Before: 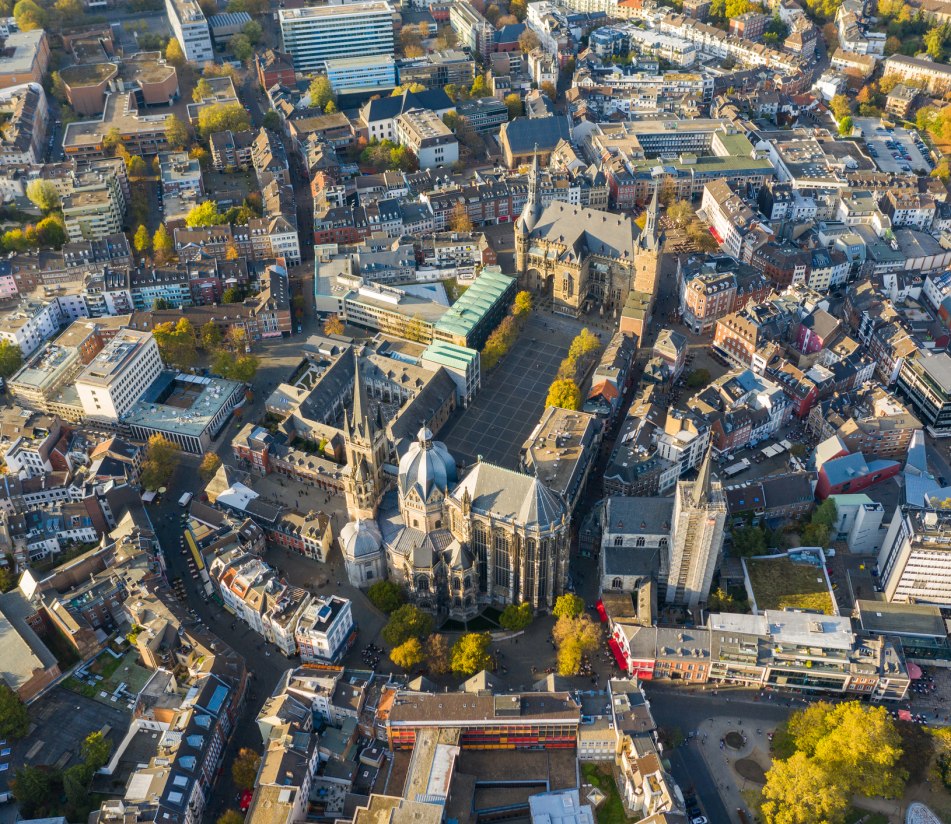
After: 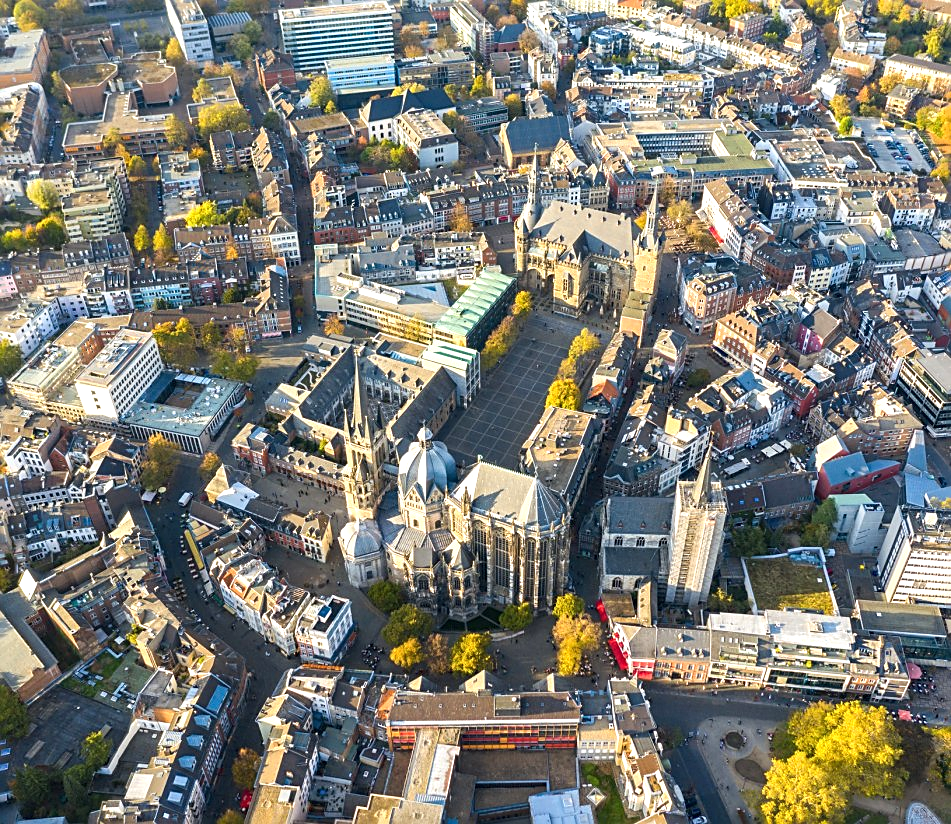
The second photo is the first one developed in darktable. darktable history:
sharpen: amount 0.55
exposure: exposure 0.564 EV, compensate highlight preservation false
